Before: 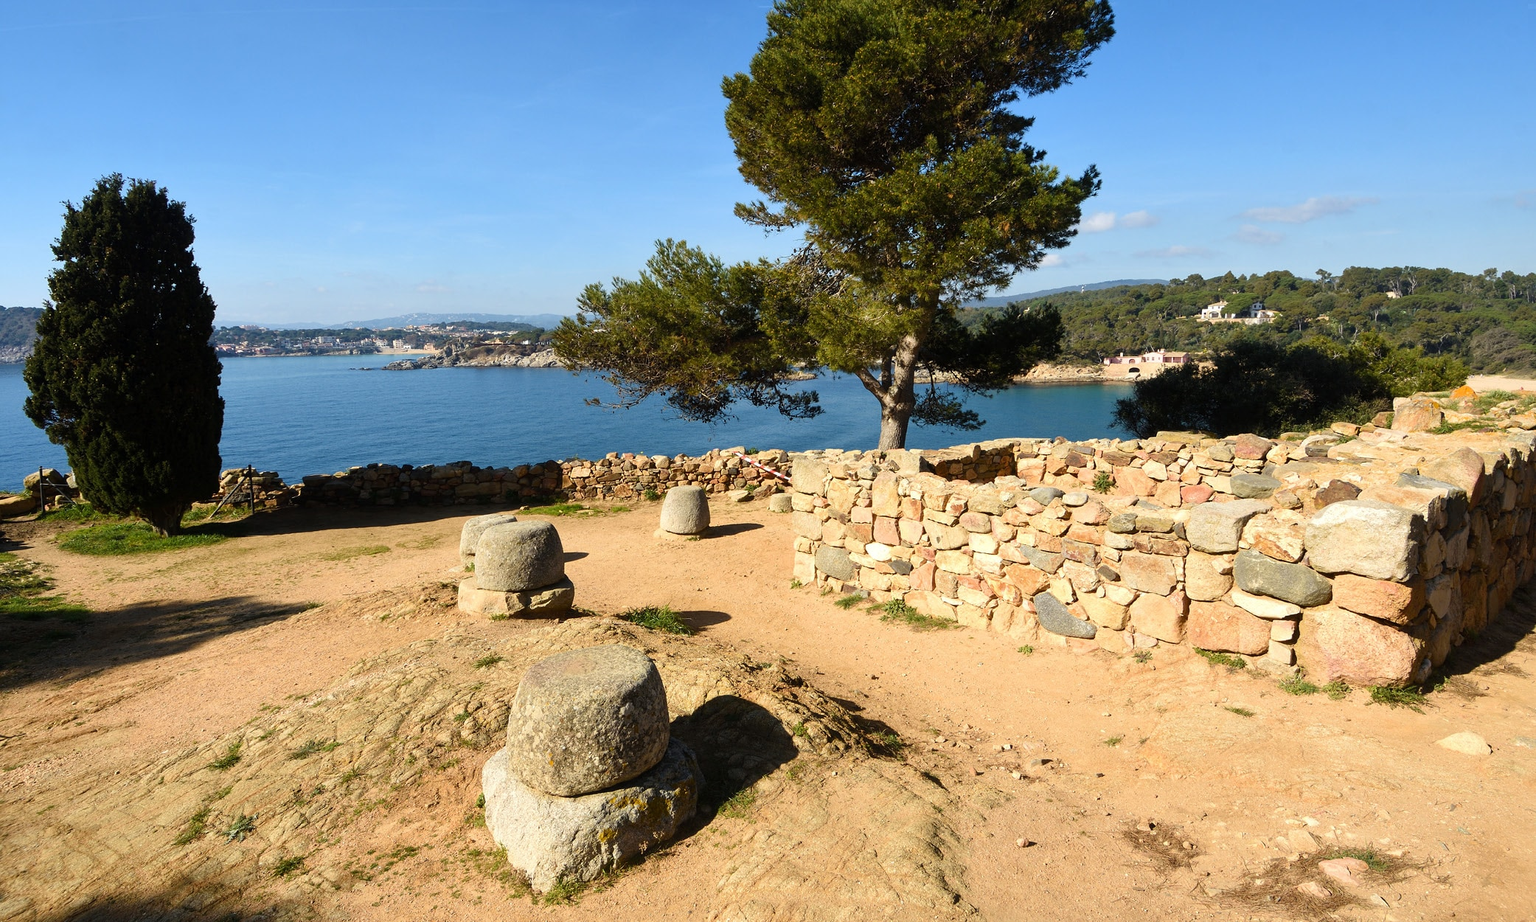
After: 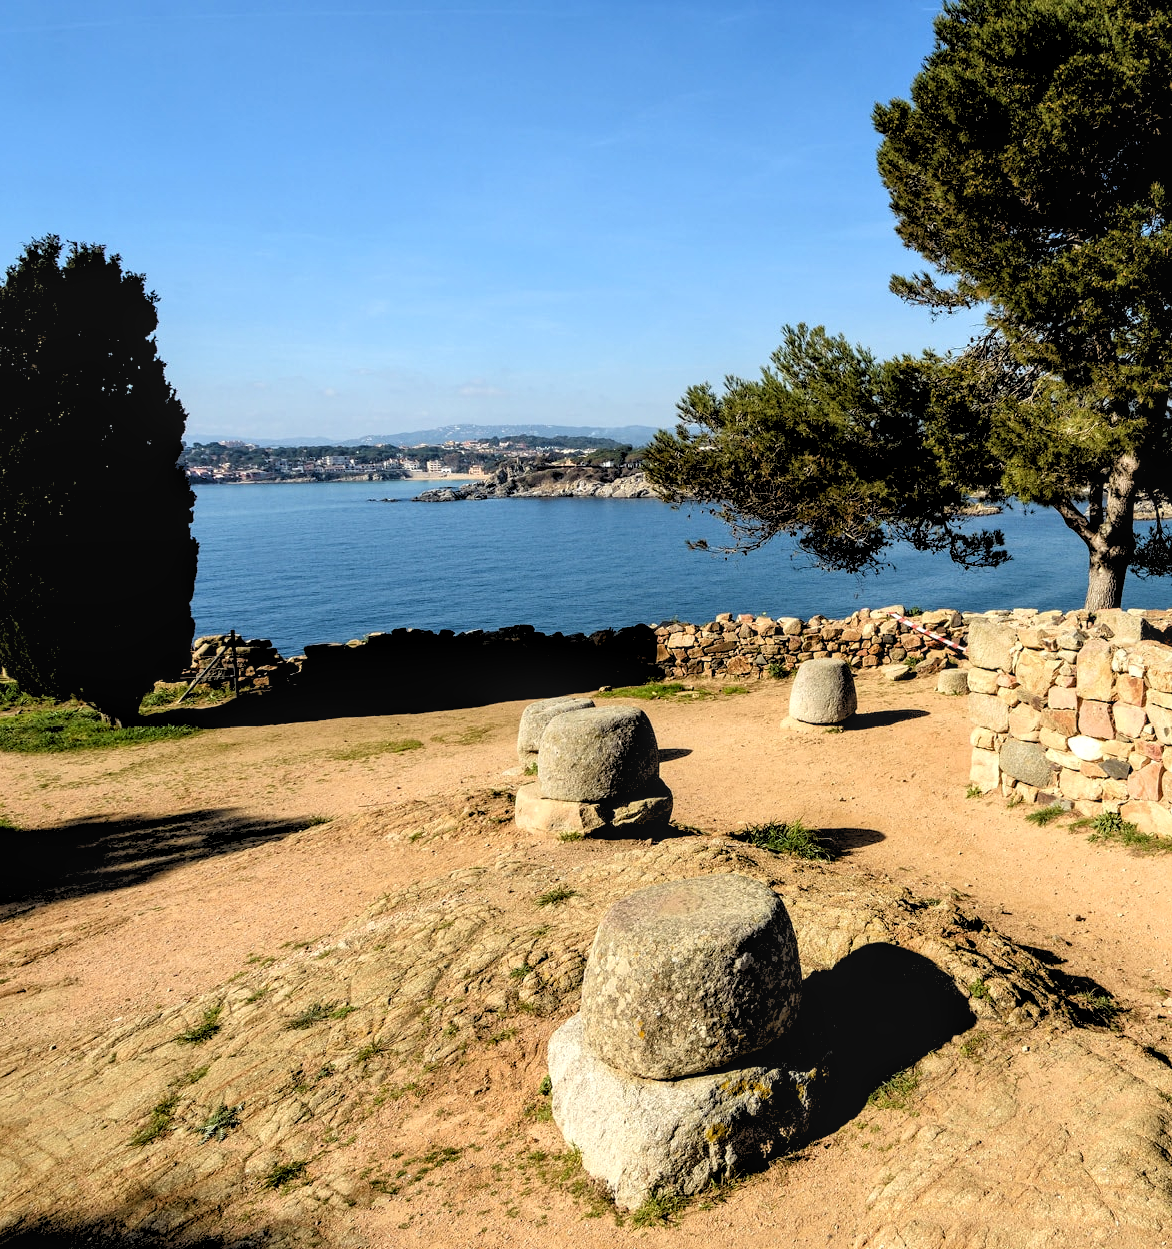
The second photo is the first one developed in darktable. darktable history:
local contrast: on, module defaults
rgb levels: levels [[0.029, 0.461, 0.922], [0, 0.5, 1], [0, 0.5, 1]]
crop: left 5.114%, right 38.589%
